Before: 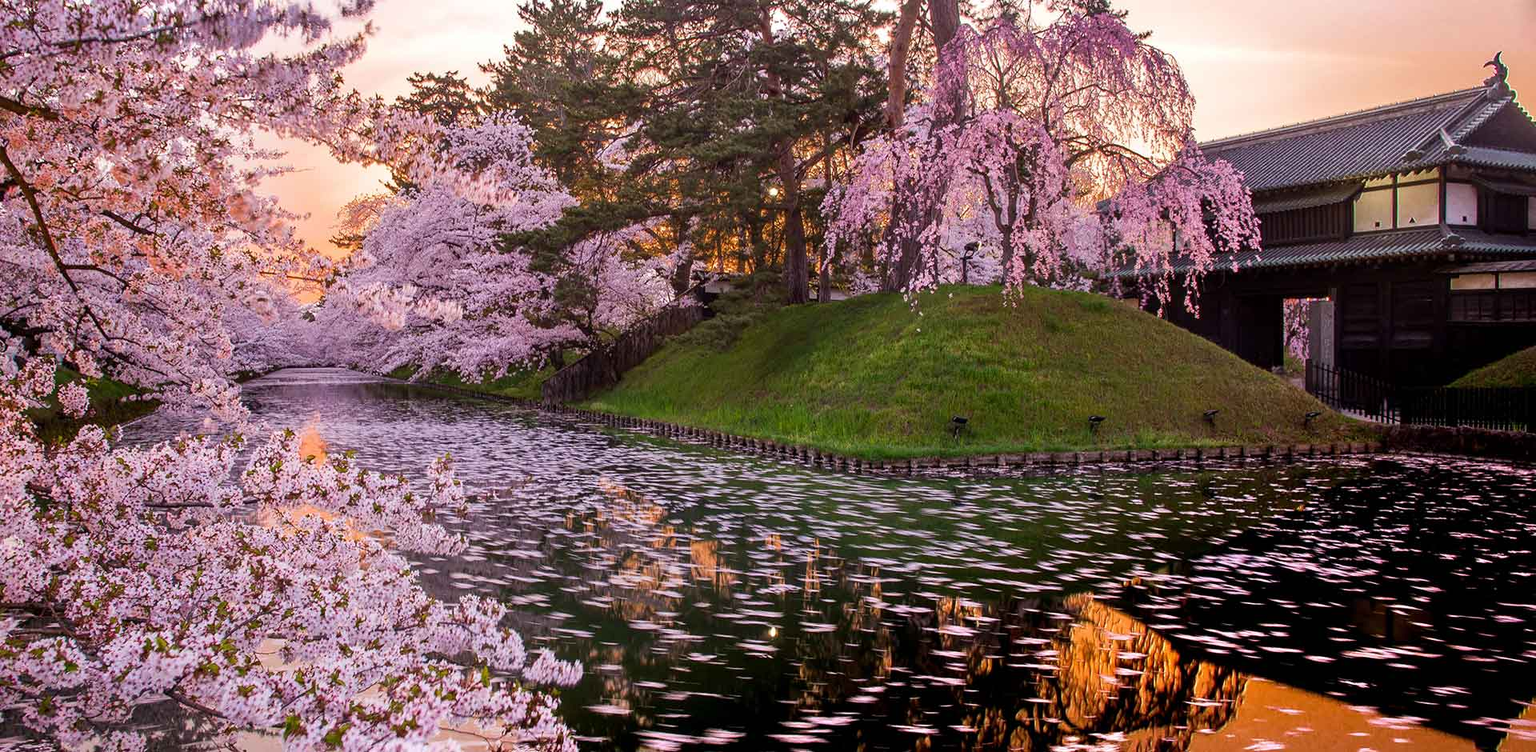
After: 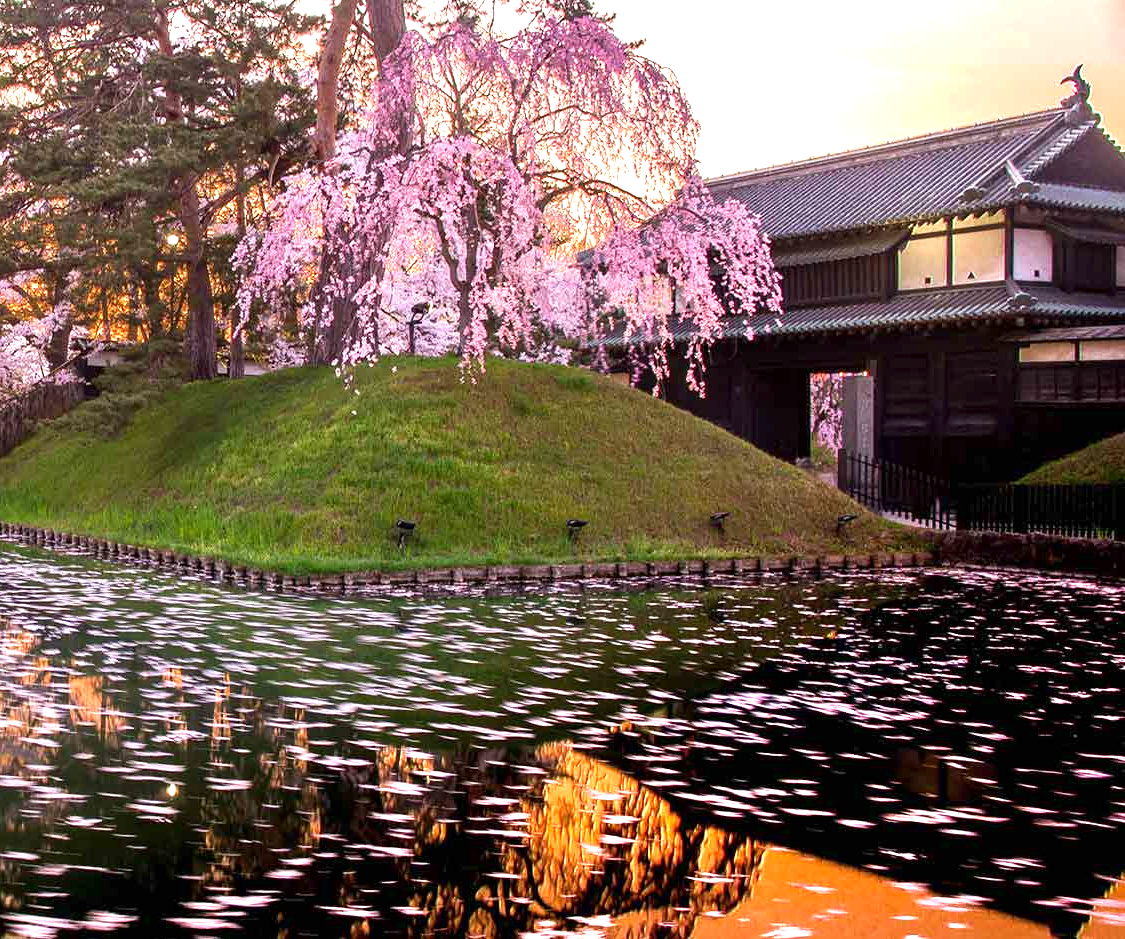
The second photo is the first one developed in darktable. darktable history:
exposure: exposure 0.943 EV, compensate highlight preservation false
crop: left 41.402%
